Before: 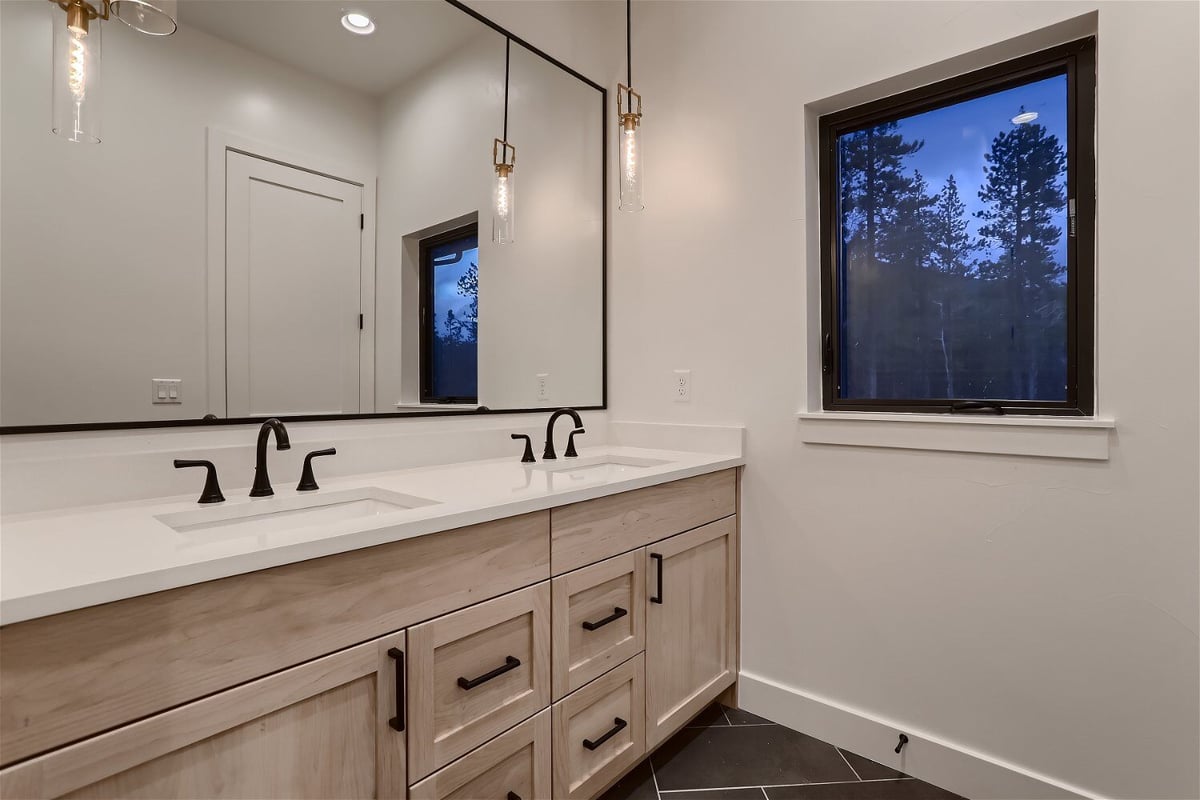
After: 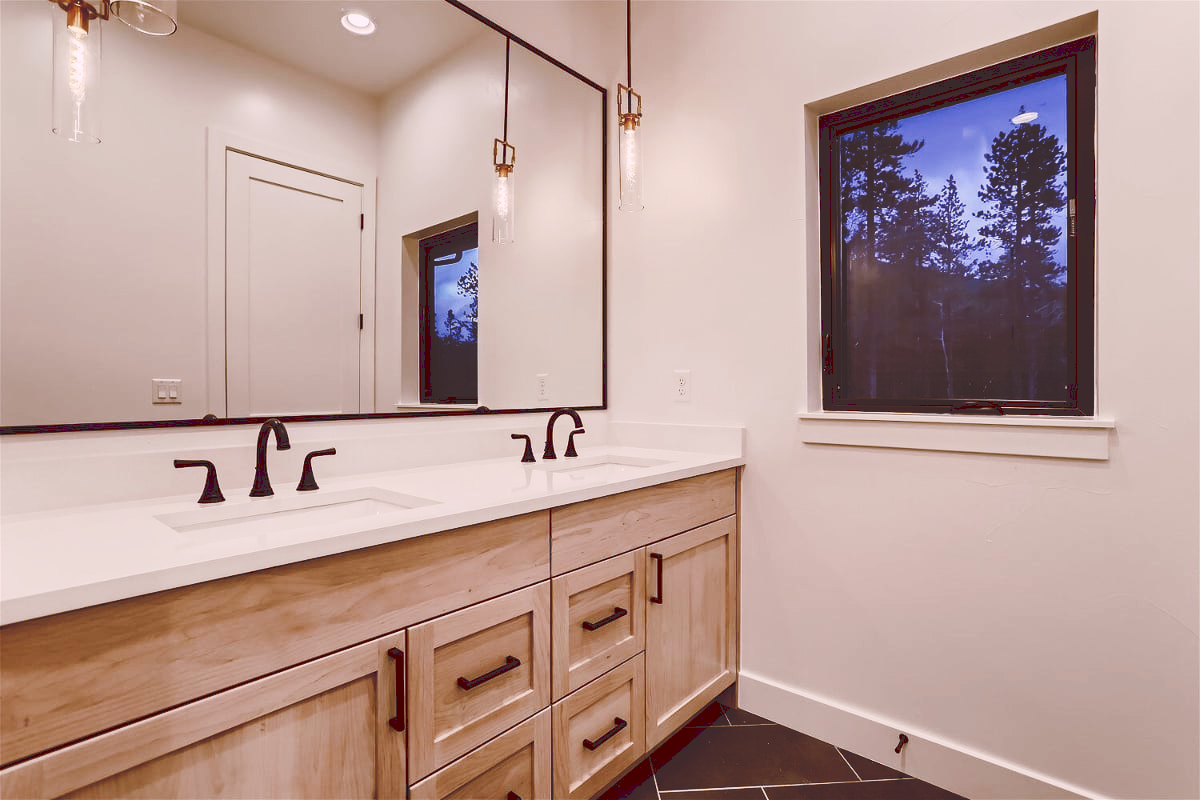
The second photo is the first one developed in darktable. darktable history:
tone curve: curves: ch0 [(0, 0) (0.003, 0.172) (0.011, 0.177) (0.025, 0.177) (0.044, 0.177) (0.069, 0.178) (0.1, 0.181) (0.136, 0.19) (0.177, 0.208) (0.224, 0.226) (0.277, 0.274) (0.335, 0.338) (0.399, 0.43) (0.468, 0.535) (0.543, 0.635) (0.623, 0.726) (0.709, 0.815) (0.801, 0.882) (0.898, 0.936) (1, 1)], preserve colors none
color look up table: target L [95.25, 93.54, 91.29, 87.08, 82.89, 70.06, 62.98, 52.42, 43.29, 41.74, 29.9, 24.12, 6.26, 200.89, 89.12, 81.1, 69.16, 53.54, 56.43, 48.49, 49.98, 47.85, 41.33, 40.48, 41.36, 30.39, 23.59, 12.49, 82.11, 79.53, 81.24, 60.48, 51.78, 52.7, 54.85, 59.11, 50.87, 48.03, 37.76, 29.91, 28.14, 31.27, 7.945, 5.832, 91.48, 73.69, 65.14, 49.02, 39.59], target a [16.54, -2.724, -8.137, -31.81, -55.68, -24.84, -38.67, -13.44, -25.93, -19.66, -6.082, -5.585, 36.13, 0, 12.58, 5.059, 30.23, 55.71, 28.04, 62.97, 9.768, 22.44, 34.8, 52.83, 41.66, 13.03, 47.59, 50.17, 18.62, 12.77, 32.62, 49.67, 71.49, 5.03, 6.171, 57.98, 25.33, 26.91, 52.04, 15.94, 9.721, 53.27, 41.53, 35.71, -13.08, -15.27, -24.21, -4.363, -3.342], target b [4.075, 35.11, 57.96, 5.607, 34.12, 27.31, 53.43, 47.32, 51.29, 10.59, 50.97, 40.64, 10.26, -0.001, 19.03, 70.8, 34.66, 23.58, 54.75, 82.82, 22.24, 44.82, 6.176, 35.92, 70.53, 29.42, 39.85, 20.99, -19.82, -2.753, -18.5, 1.207, -24.1, -53.36, 1.303, -55.08, -20.68, -72, -6.712, -42.62, -15.9, -58.03, 12.97, 9.457, -8.56, -26.32, -10.59, -22.64, -0.734], num patches 49
